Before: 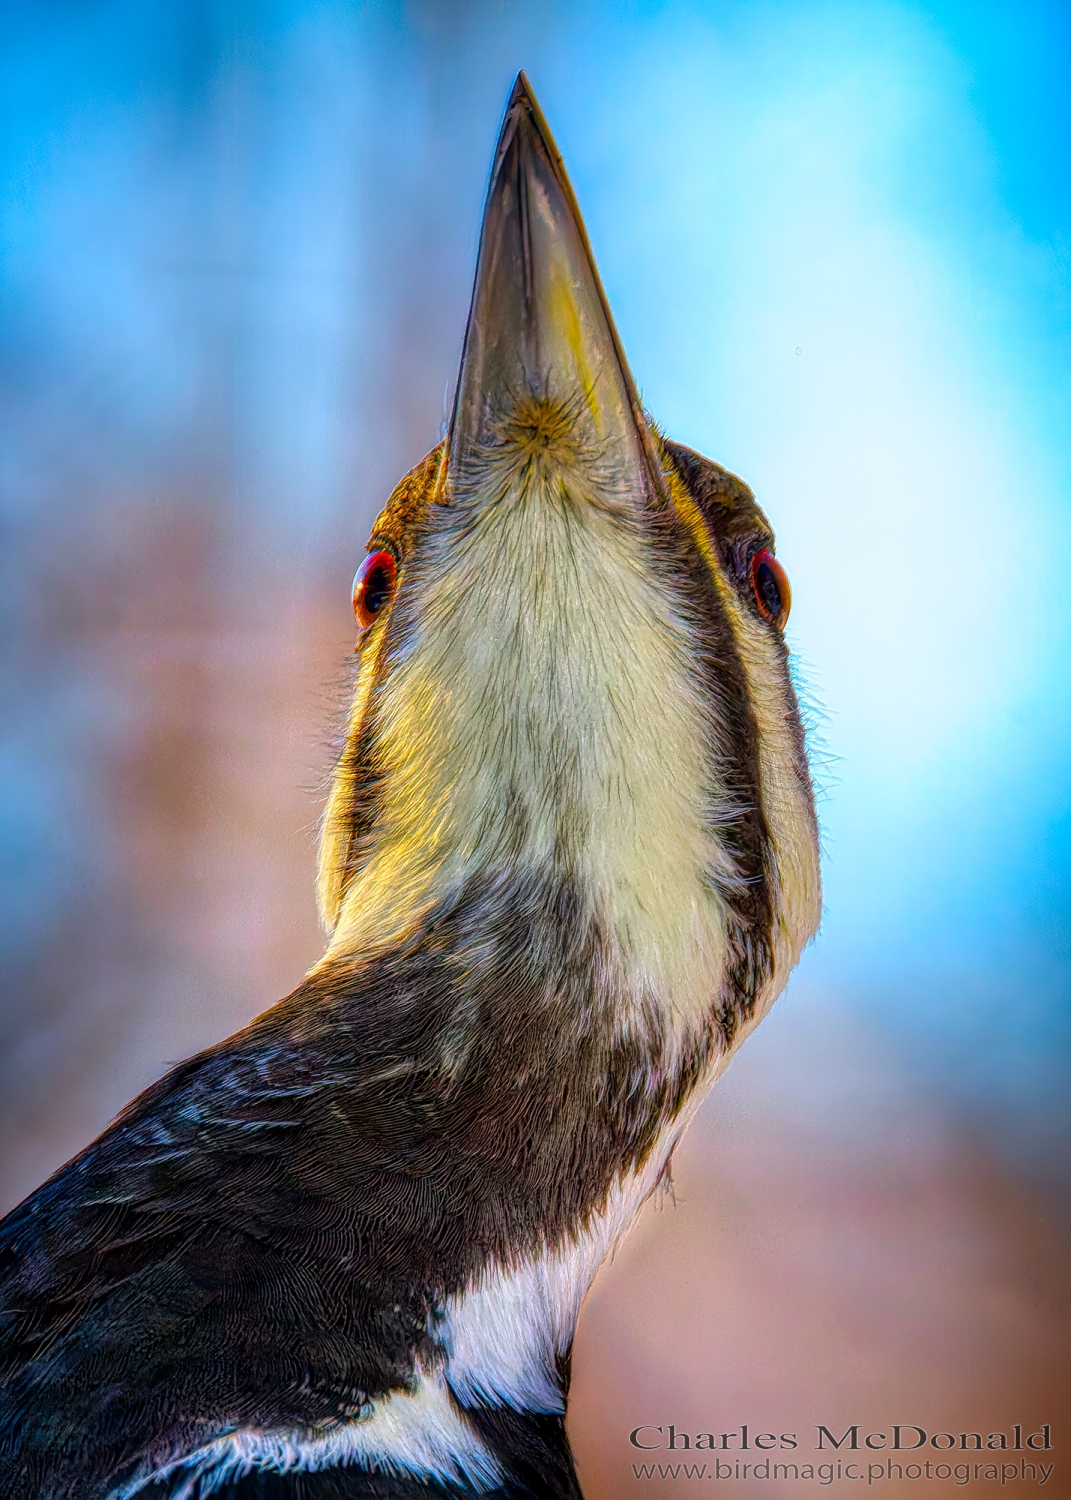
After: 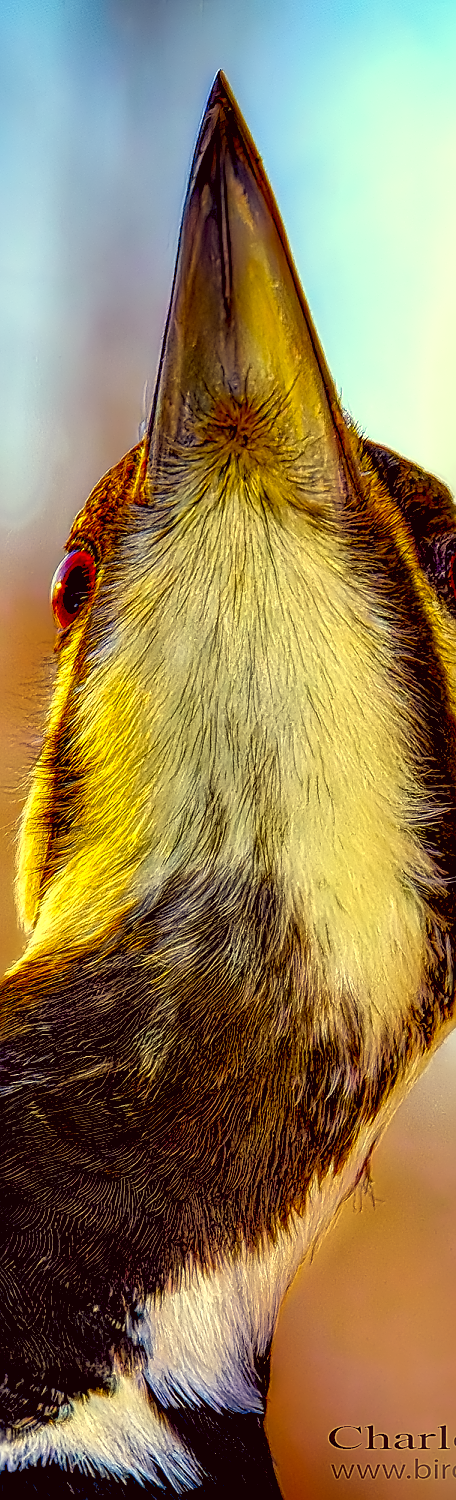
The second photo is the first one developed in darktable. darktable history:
color correction: highlights a* -0.608, highlights b* 39.78, shadows a* 9.81, shadows b* -0.749
crop: left 28.138%, right 29.206%
color zones: curves: ch0 [(0.11, 0.396) (0.195, 0.36) (0.25, 0.5) (0.303, 0.412) (0.357, 0.544) (0.75, 0.5) (0.967, 0.328)]; ch1 [(0, 0.468) (0.112, 0.512) (0.202, 0.6) (0.25, 0.5) (0.307, 0.352) (0.357, 0.544) (0.75, 0.5) (0.963, 0.524)]
exposure: black level correction 0.024, exposure 0.182 EV, compensate highlight preservation false
levels: levels [0, 0.476, 0.951]
contrast equalizer: octaves 7, y [[0.5 ×4, 0.525, 0.667], [0.5 ×6], [0.5 ×6], [0 ×4, 0.042, 0], [0, 0, 0.004, 0.1, 0.191, 0.131]]
sharpen: on, module defaults
